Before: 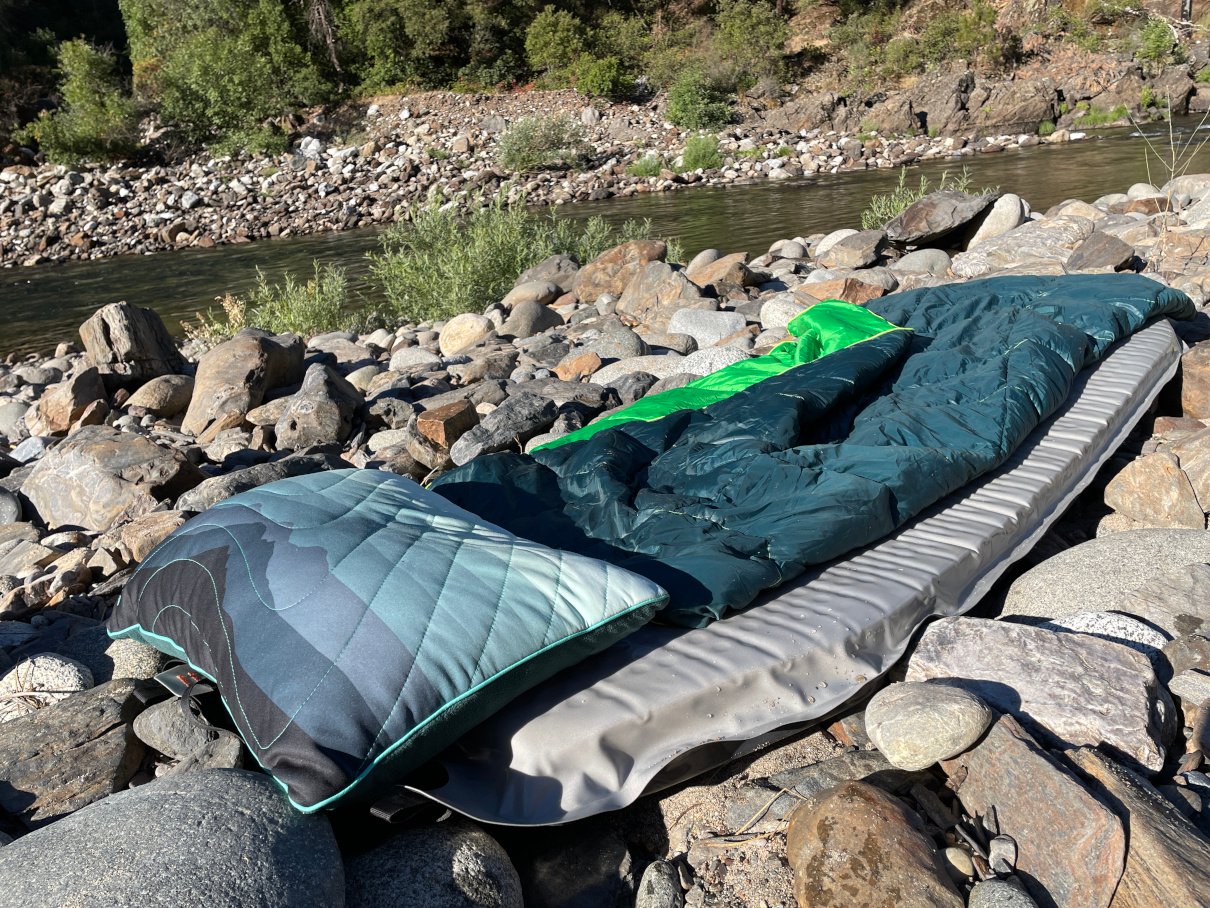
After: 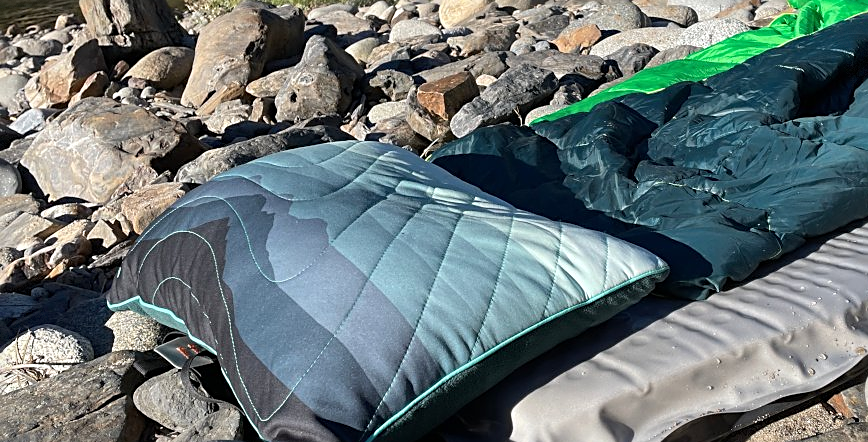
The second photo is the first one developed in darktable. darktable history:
sharpen: on, module defaults
crop: top 36.189%, right 28.131%, bottom 15.037%
shadows and highlights: radius 101.34, shadows 50.63, highlights -63.97, soften with gaussian
vignetting: fall-off start 97.32%, fall-off radius 78.4%, brightness -0.601, saturation 0.002, center (0.034, -0.096), width/height ratio 1.113, dithering 8-bit output
